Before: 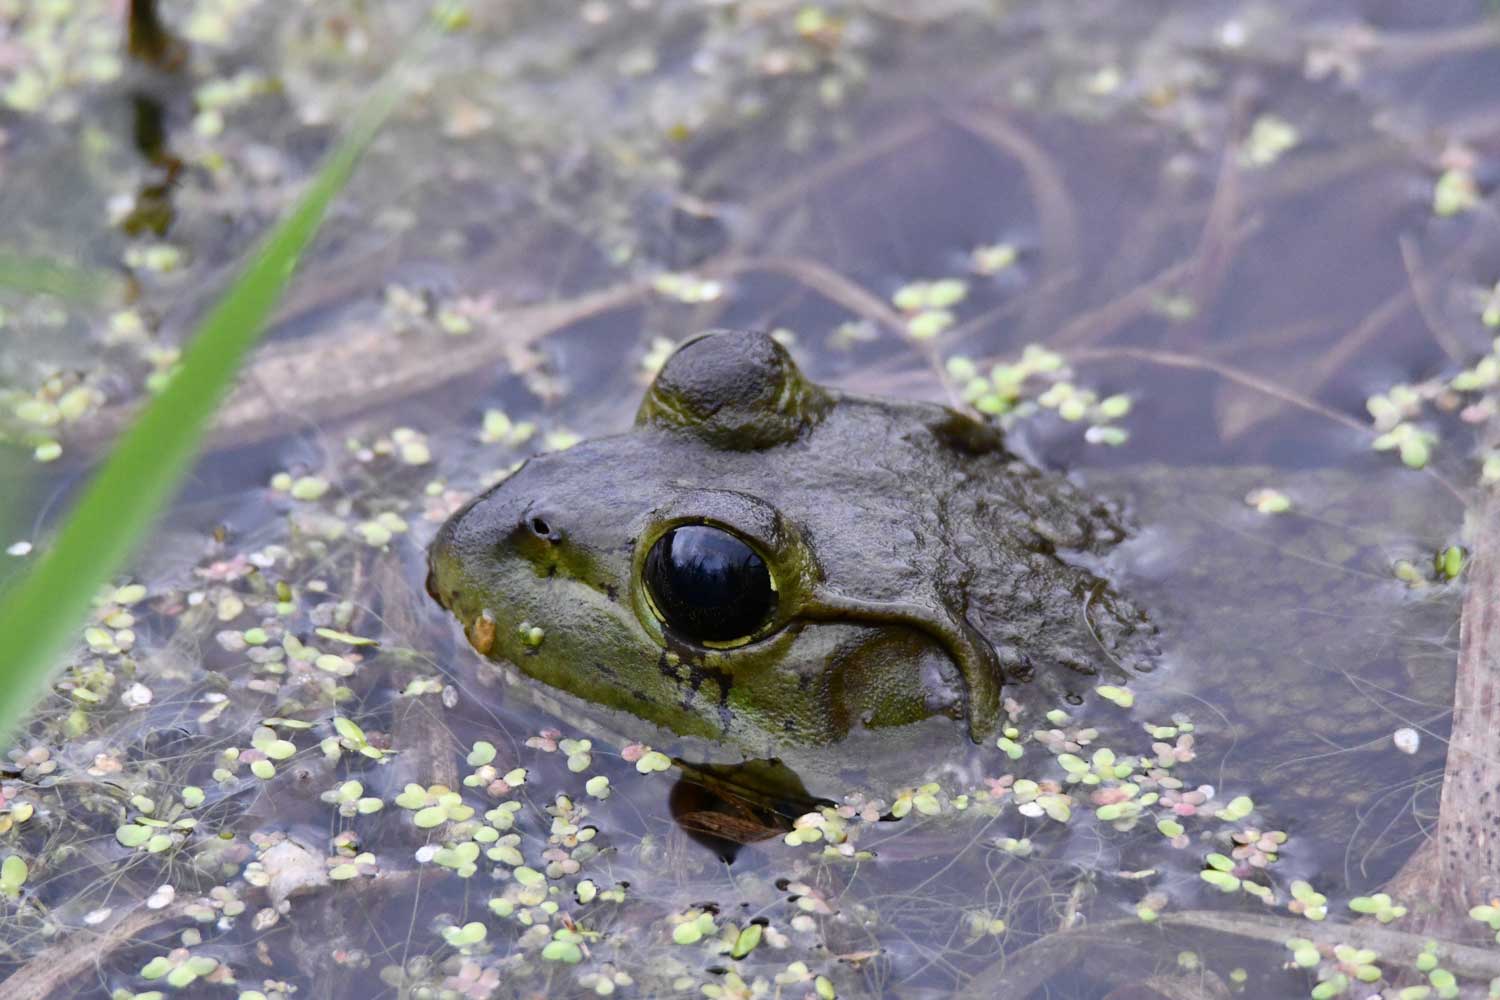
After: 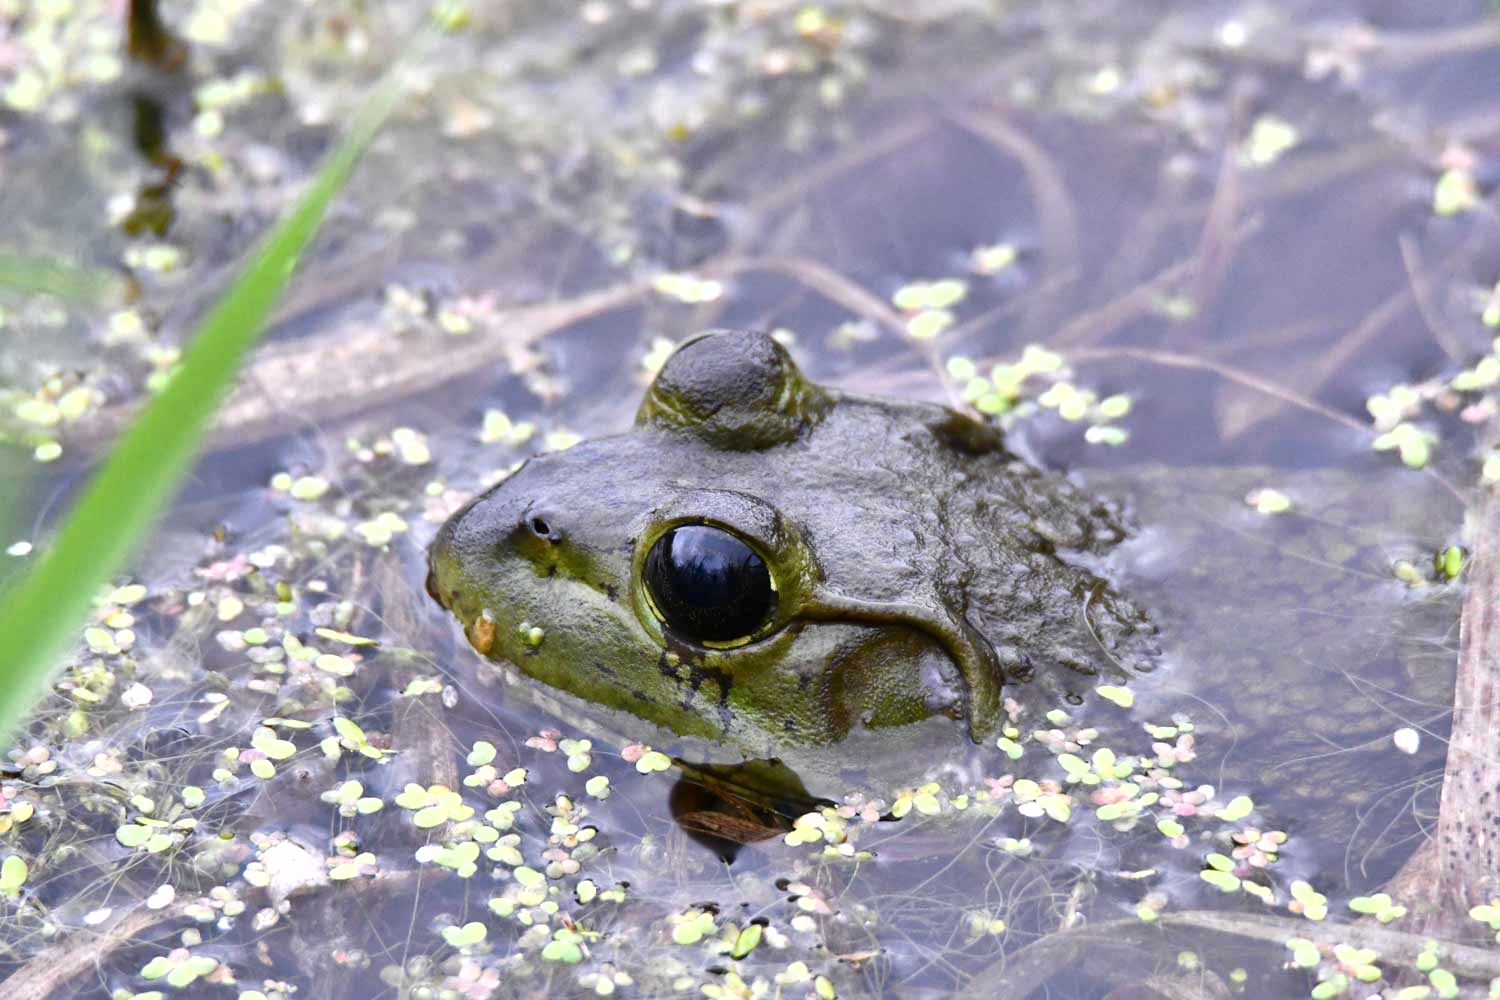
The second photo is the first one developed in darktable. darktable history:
shadows and highlights: shadows -87.07, highlights -35.4, soften with gaussian
exposure: exposure 0.61 EV, compensate exposure bias true, compensate highlight preservation false
tone equalizer: on, module defaults
